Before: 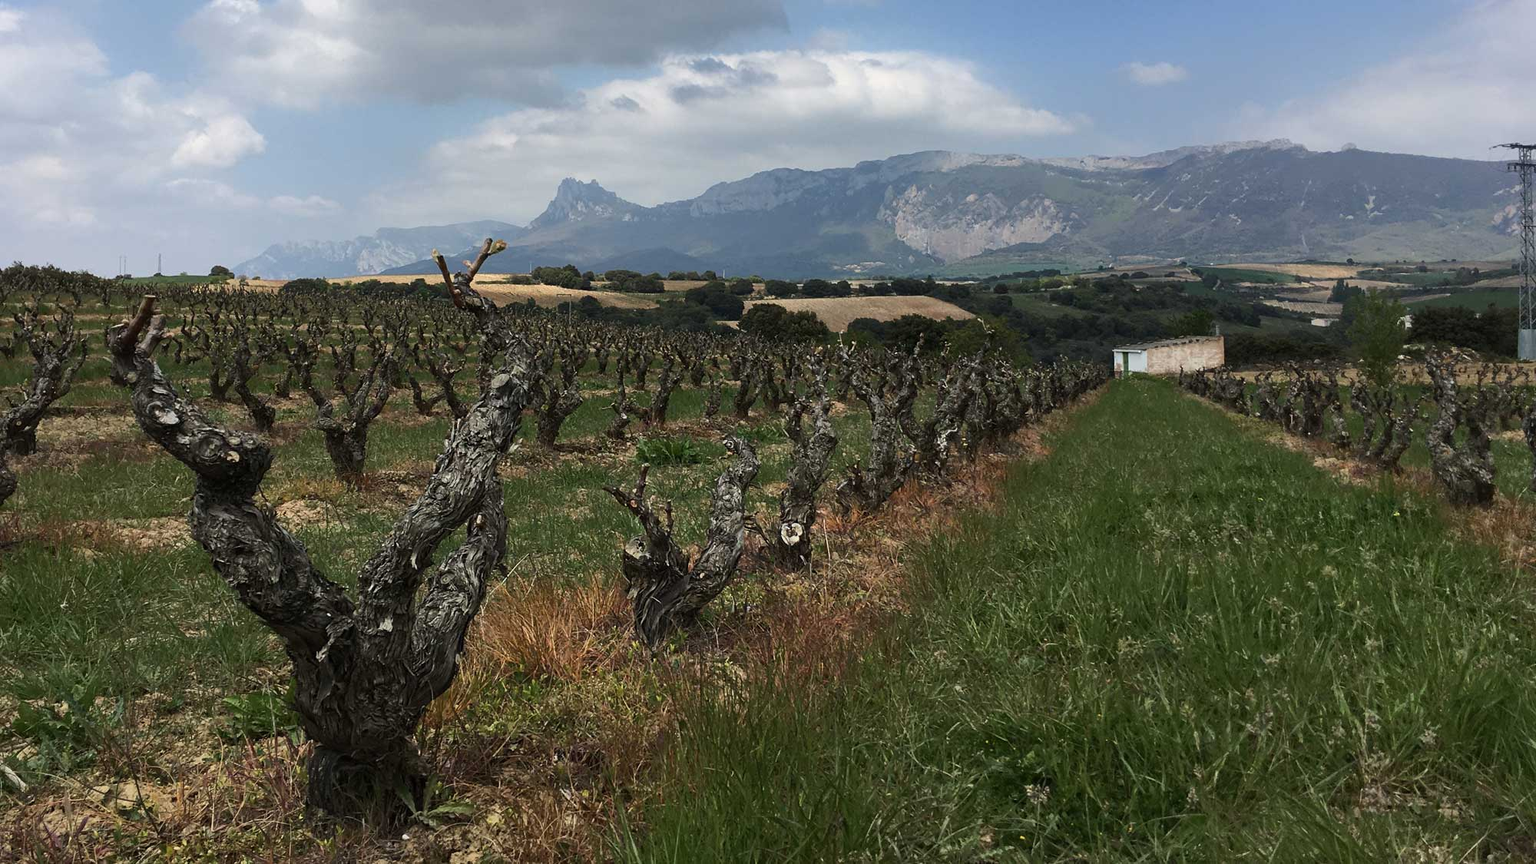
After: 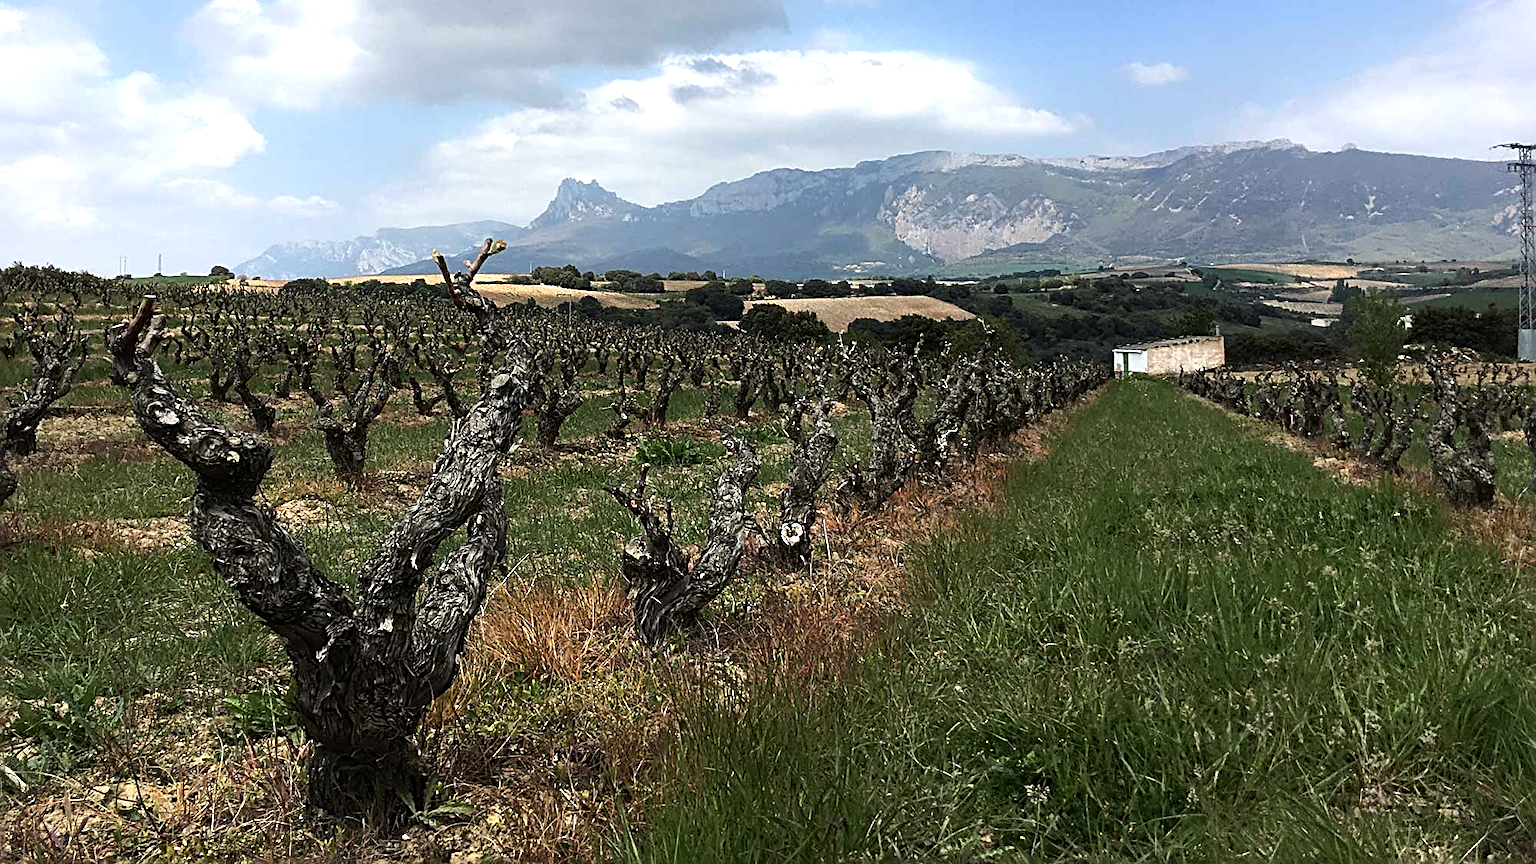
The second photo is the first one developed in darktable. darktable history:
sharpen: radius 2.796, amount 0.718
tone equalizer: -8 EV -0.721 EV, -7 EV -0.687 EV, -6 EV -0.578 EV, -5 EV -0.394 EV, -3 EV 0.369 EV, -2 EV 0.6 EV, -1 EV 0.693 EV, +0 EV 0.742 EV
